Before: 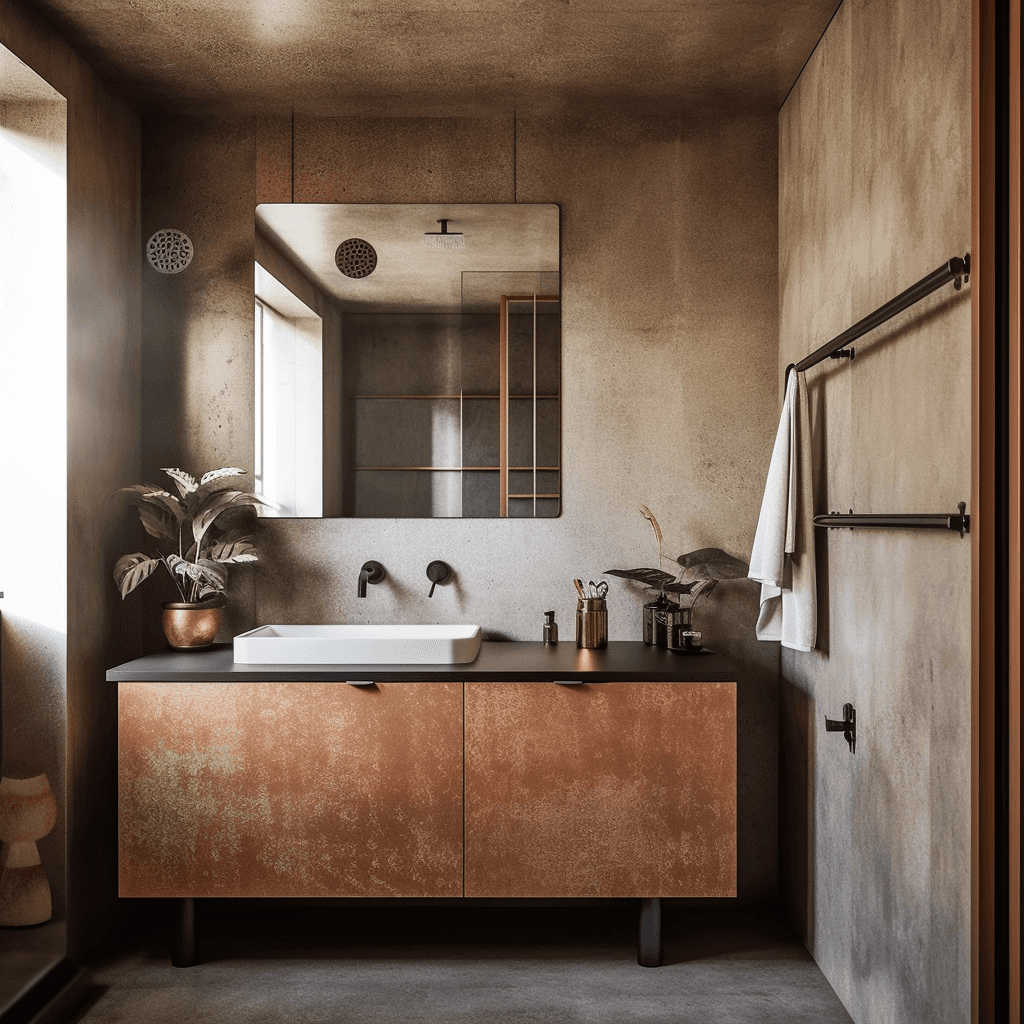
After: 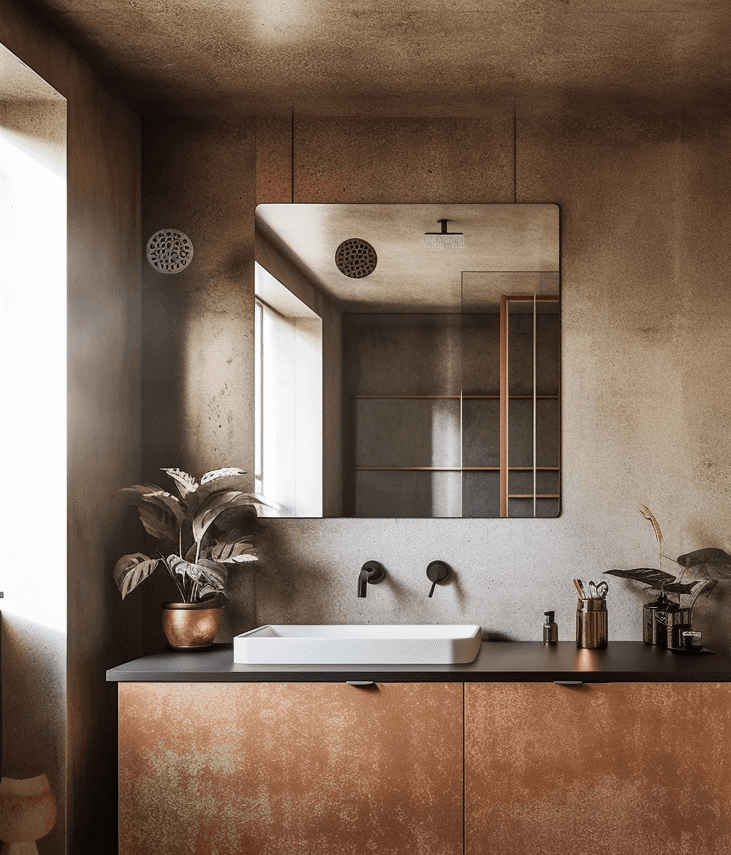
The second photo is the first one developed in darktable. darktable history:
crop: right 28.586%, bottom 16.45%
